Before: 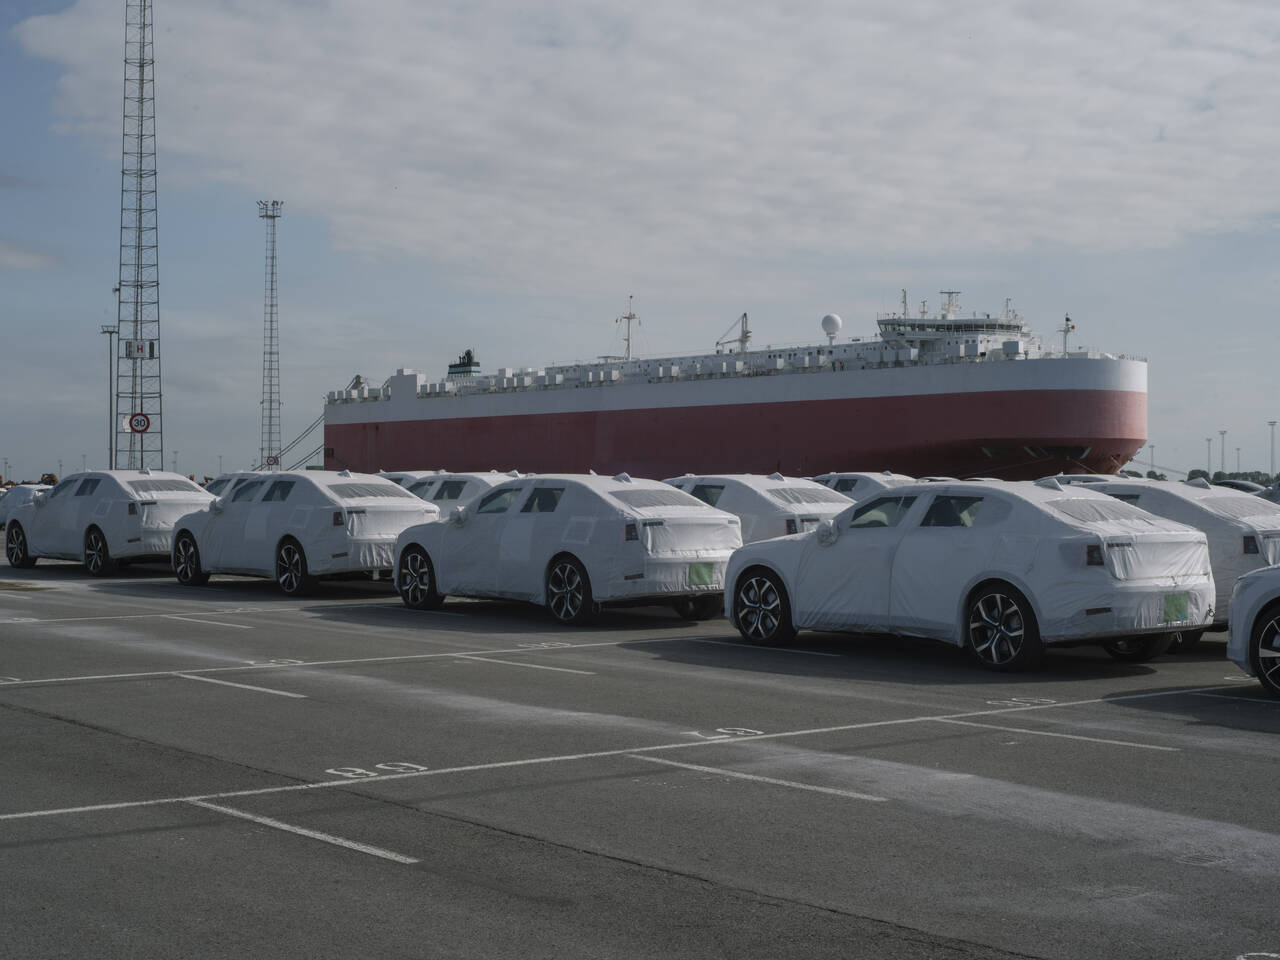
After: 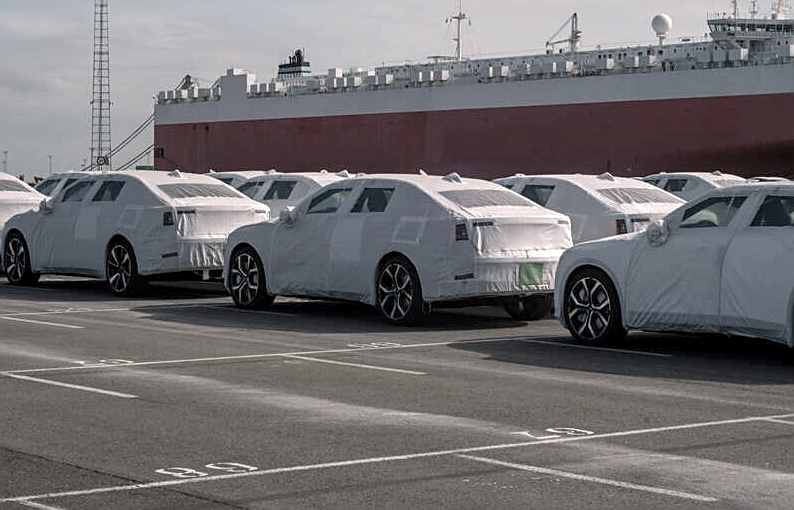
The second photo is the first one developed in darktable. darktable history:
exposure: exposure 0.6 EV, compensate highlight preservation false
sharpen: on, module defaults
color correction: highlights a* 5.59, highlights b* 5.24, saturation 0.68
local contrast: on, module defaults
crop: left 13.312%, top 31.28%, right 24.627%, bottom 15.582%
